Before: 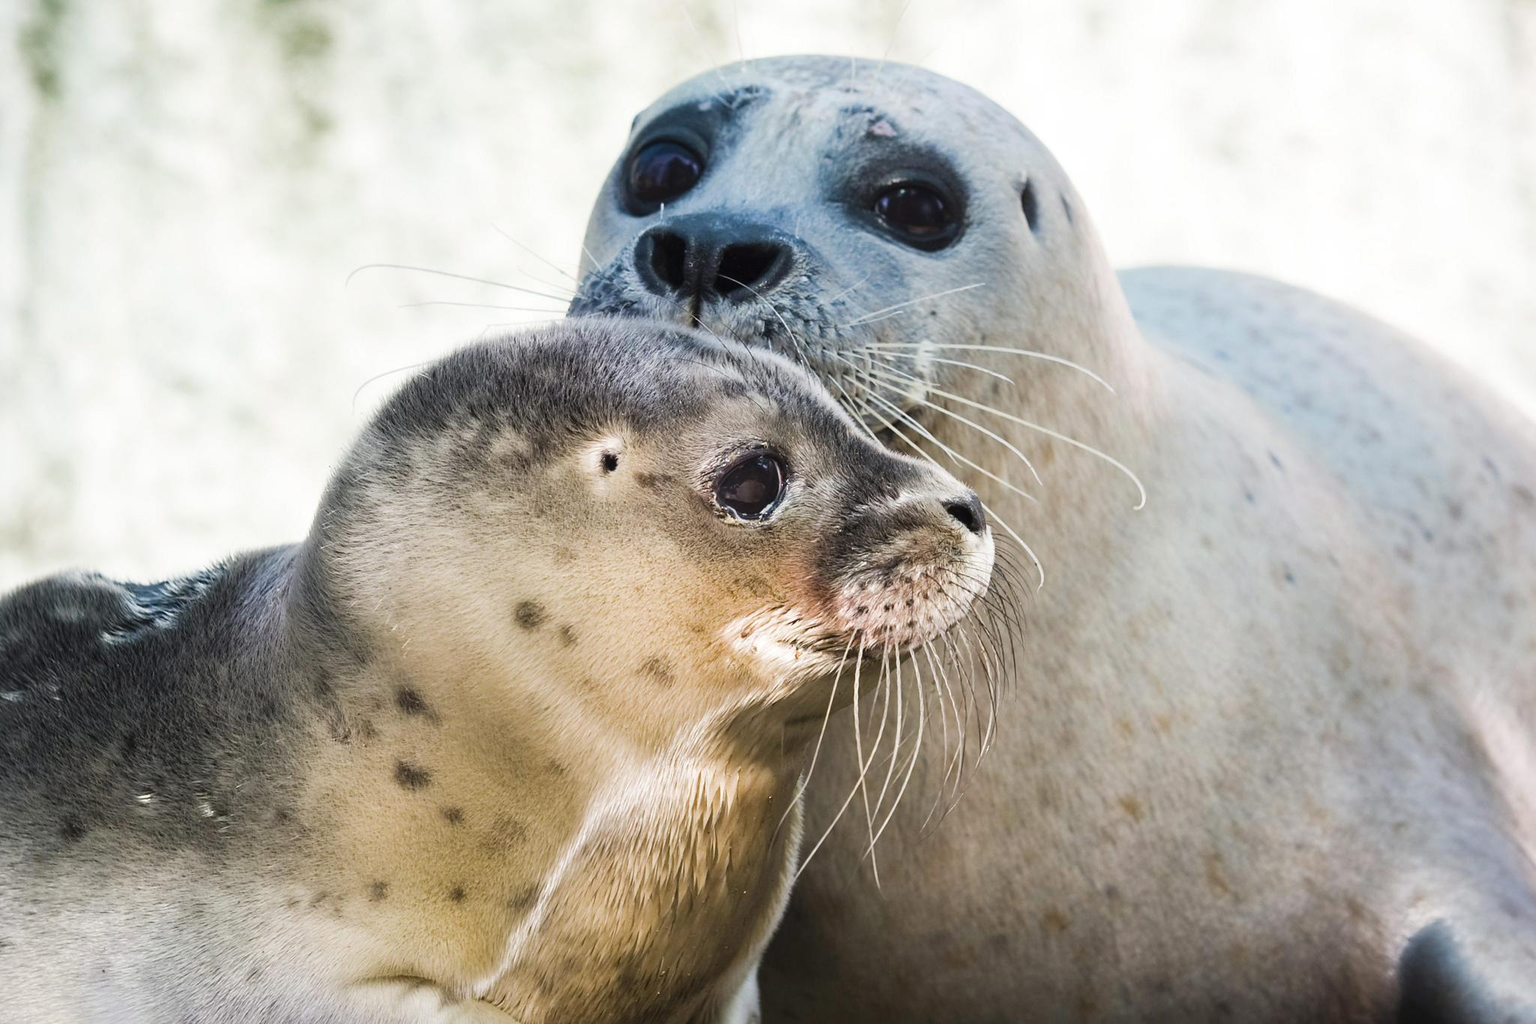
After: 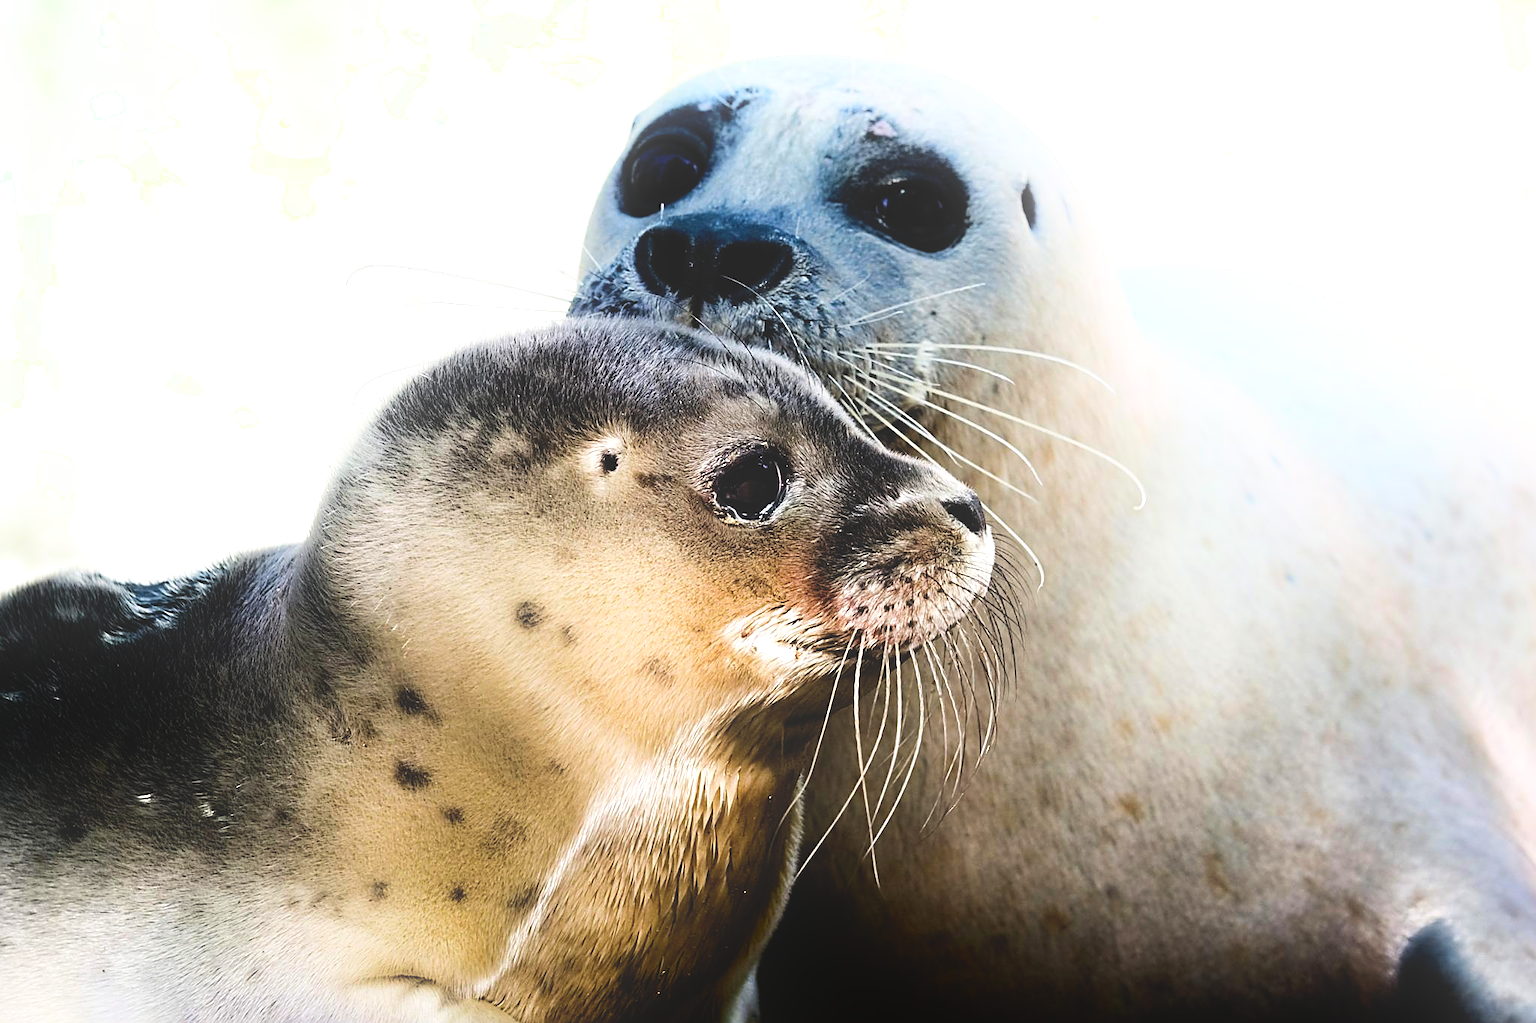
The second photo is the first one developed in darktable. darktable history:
exposure: black level correction 0.005, exposure 0.286 EV, compensate highlight preservation false
base curve: curves: ch0 [(0, 0.02) (0.083, 0.036) (1, 1)], preserve colors none
shadows and highlights: shadows -90, highlights 90, soften with gaussian
sharpen: on, module defaults
